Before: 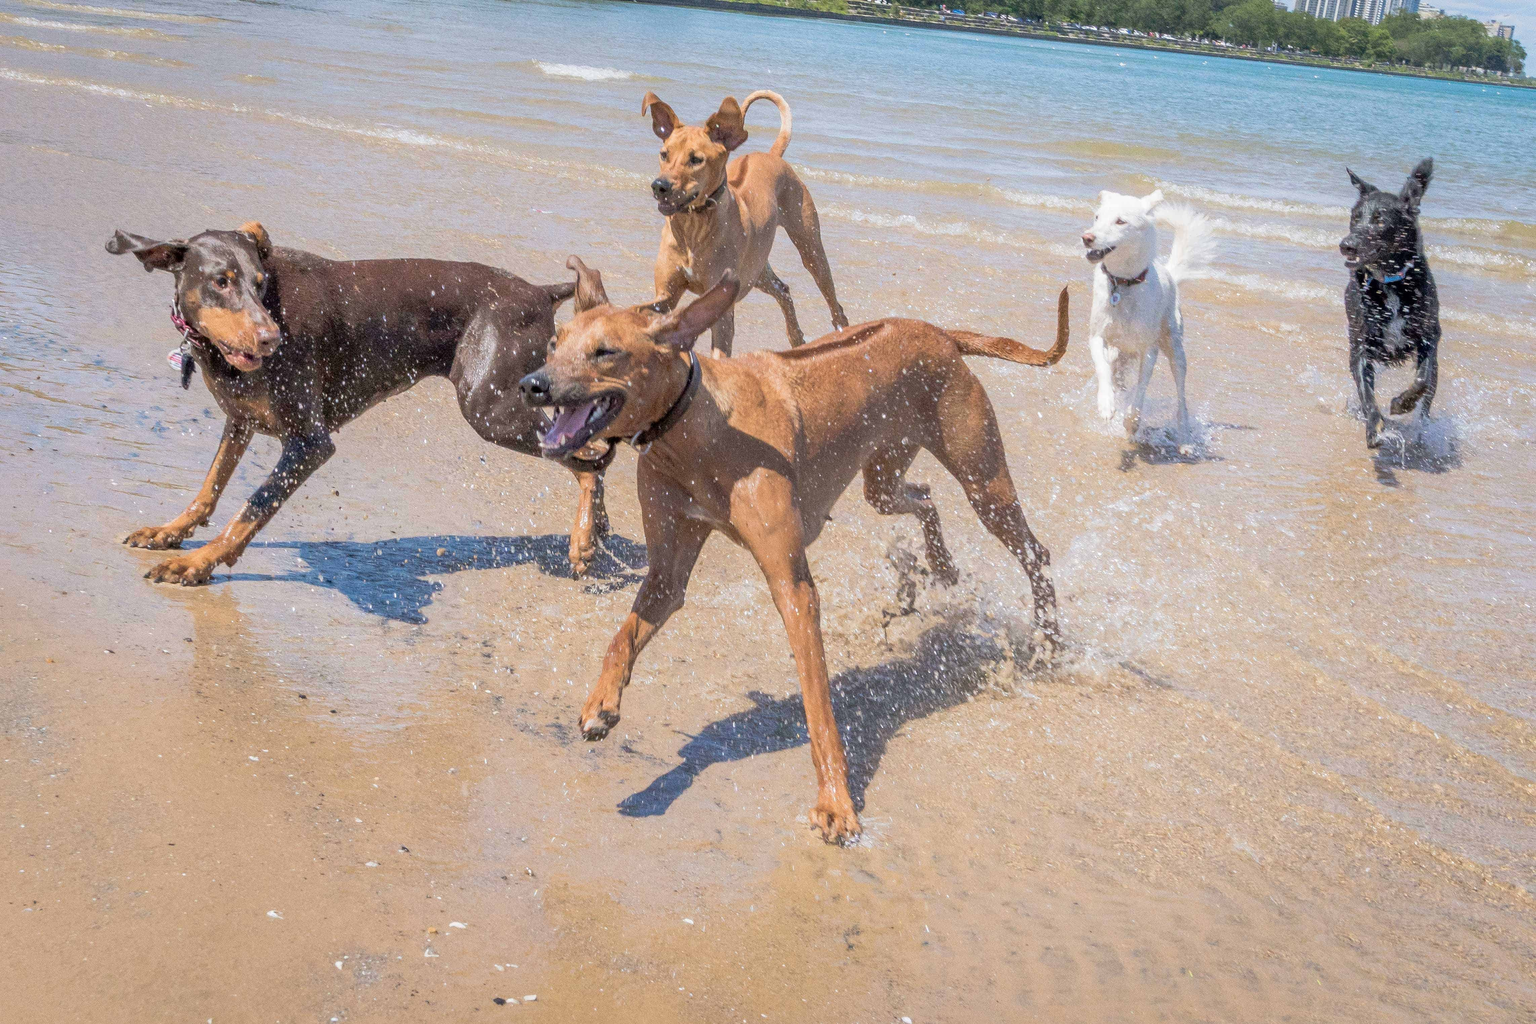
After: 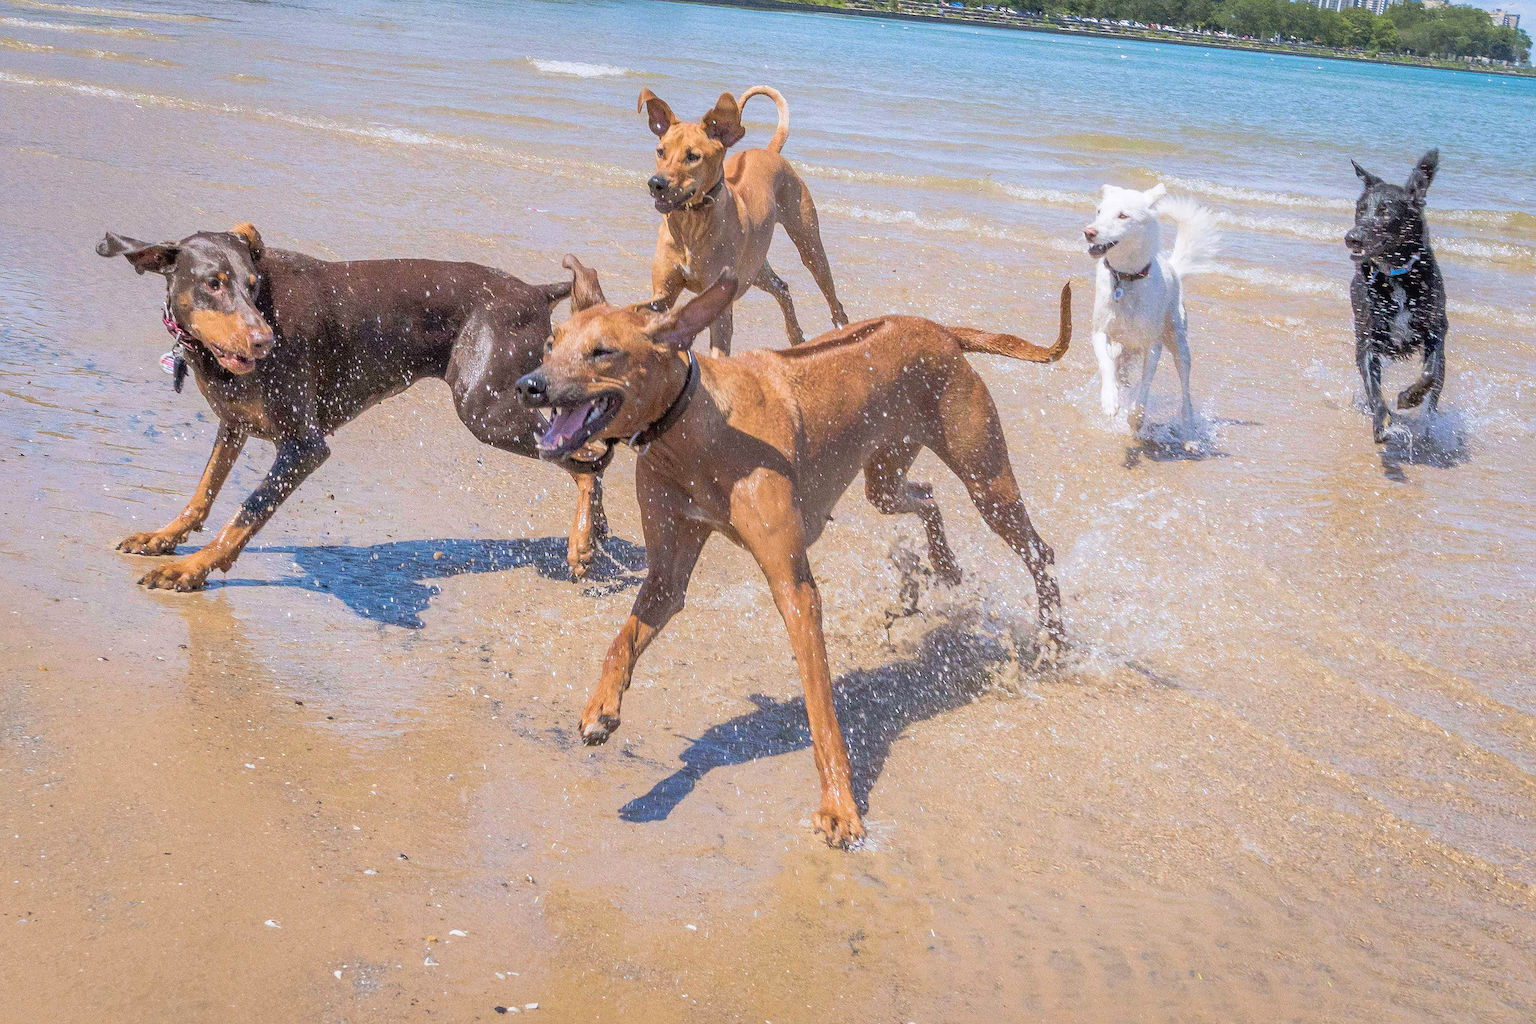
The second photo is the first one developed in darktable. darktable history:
rotate and perspective: rotation -0.45°, automatic cropping original format, crop left 0.008, crop right 0.992, crop top 0.012, crop bottom 0.988
sharpen: on, module defaults
white balance: red 0.98, blue 1.034
color balance rgb: shadows lift › chroma 2%, shadows lift › hue 50°, power › hue 60°, highlights gain › chroma 1%, highlights gain › hue 60°, global offset › luminance 0.25%, global vibrance 30%
